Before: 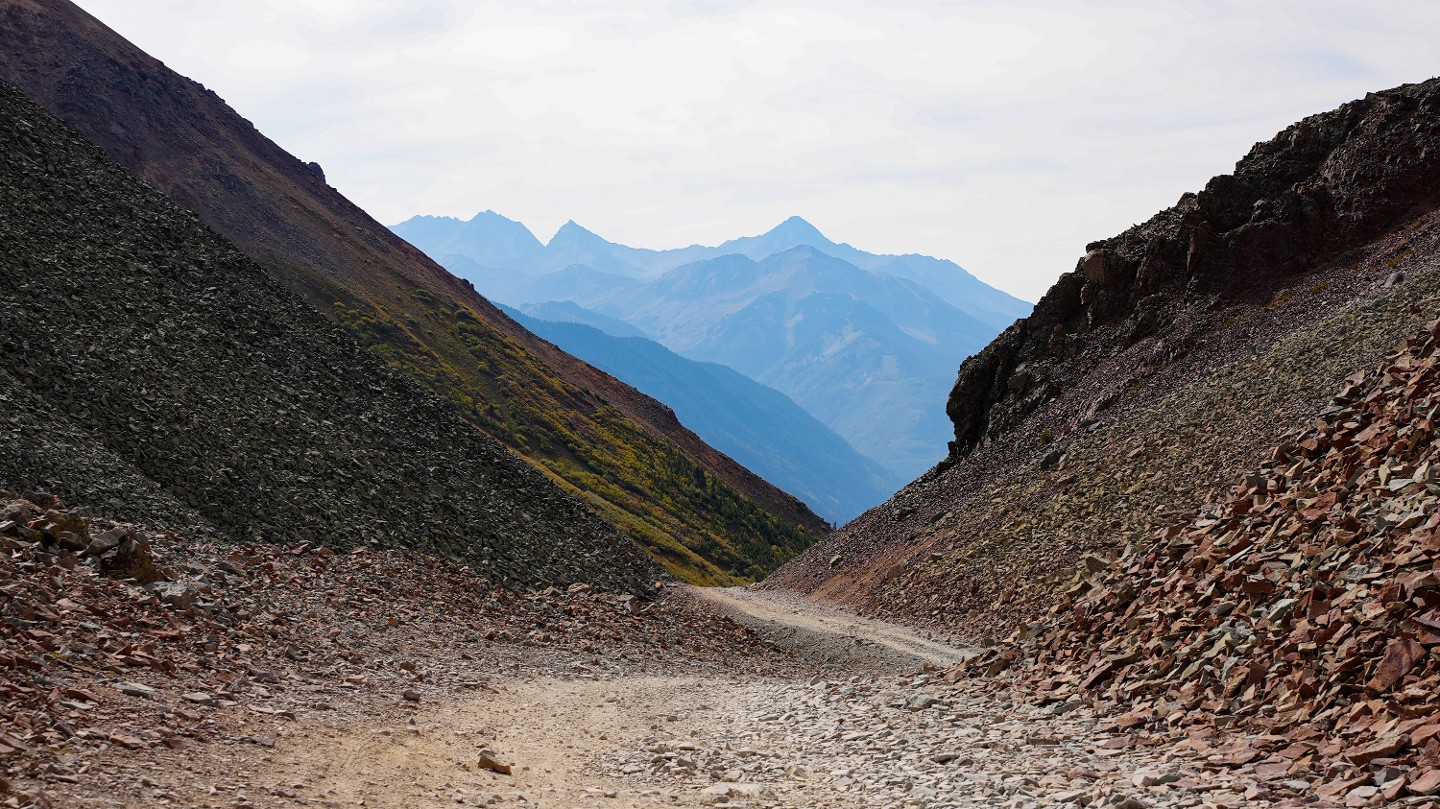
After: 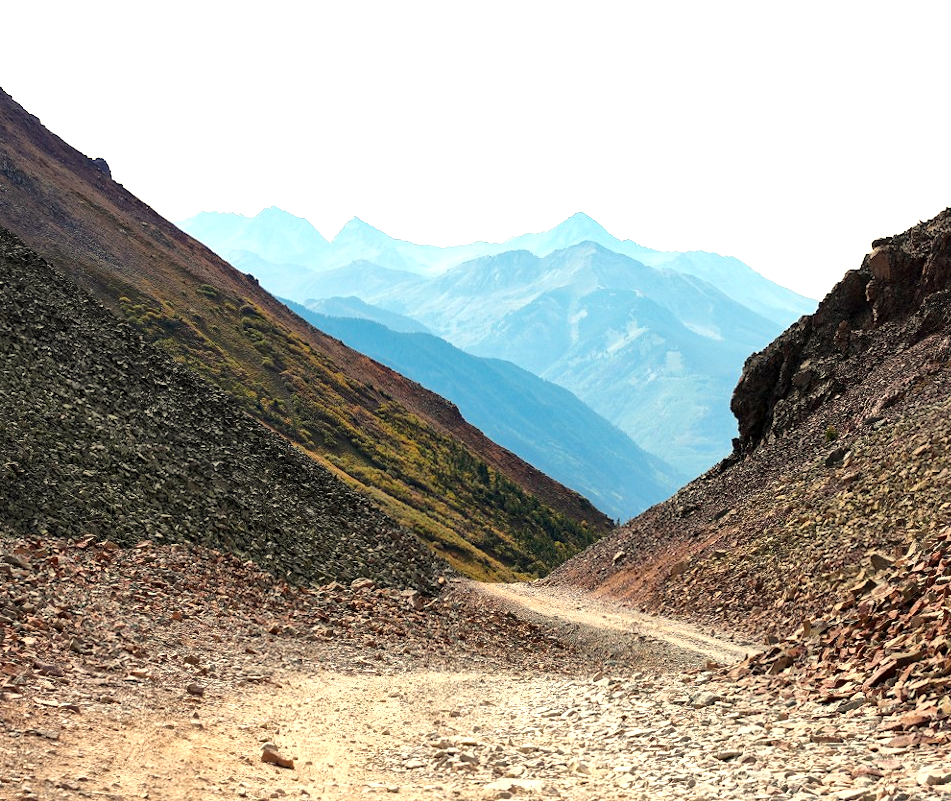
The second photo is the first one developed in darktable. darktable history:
exposure: black level correction 0, exposure 0.9 EV, compensate highlight preservation false
color calibration: illuminant as shot in camera, x 0.366, y 0.378, temperature 4425.7 K, saturation algorithm version 1 (2020)
local contrast: mode bilateral grid, contrast 20, coarseness 50, detail 140%, midtone range 0.2
white balance: red 1.08, blue 0.791
crop and rotate: left 14.385%, right 18.948%
rotate and perspective: rotation 0.192°, lens shift (horizontal) -0.015, crop left 0.005, crop right 0.996, crop top 0.006, crop bottom 0.99
